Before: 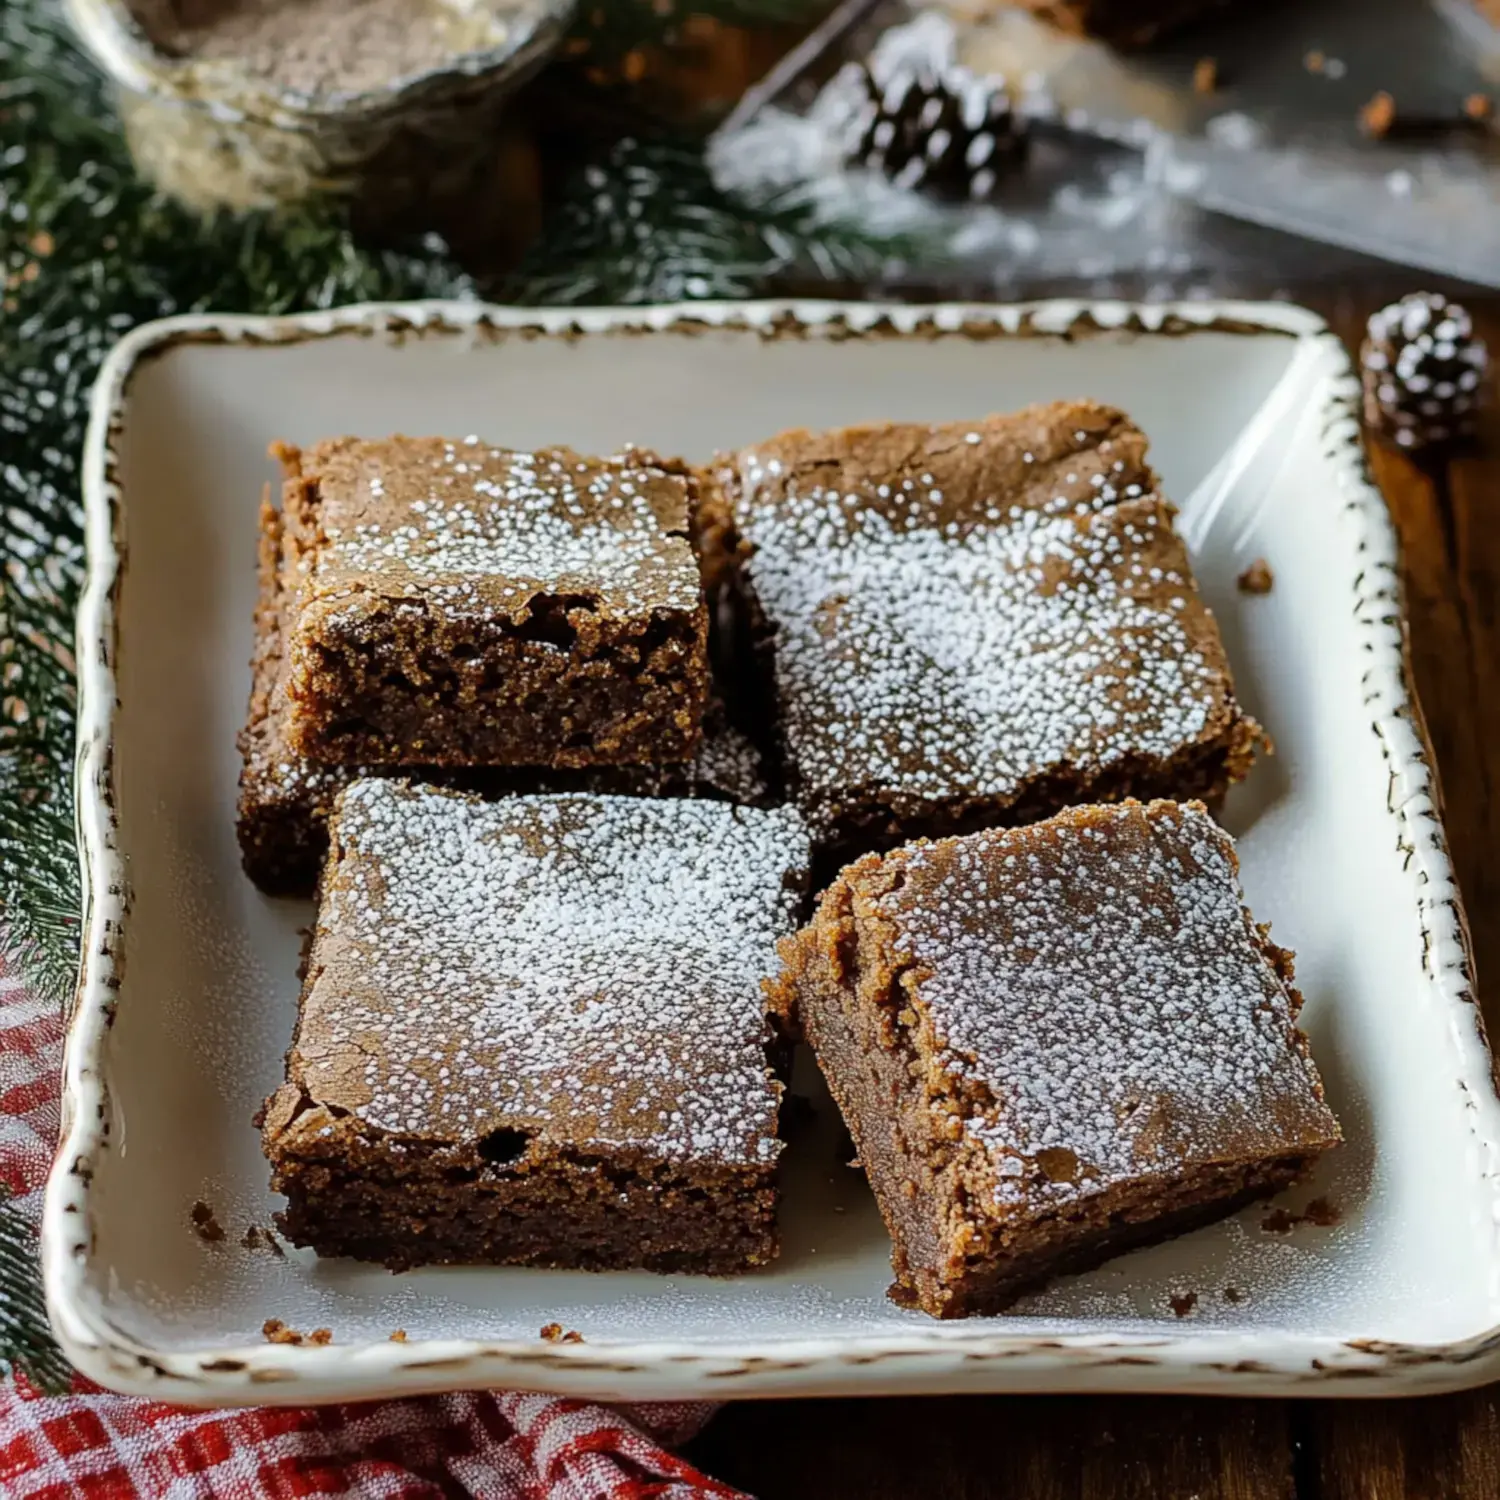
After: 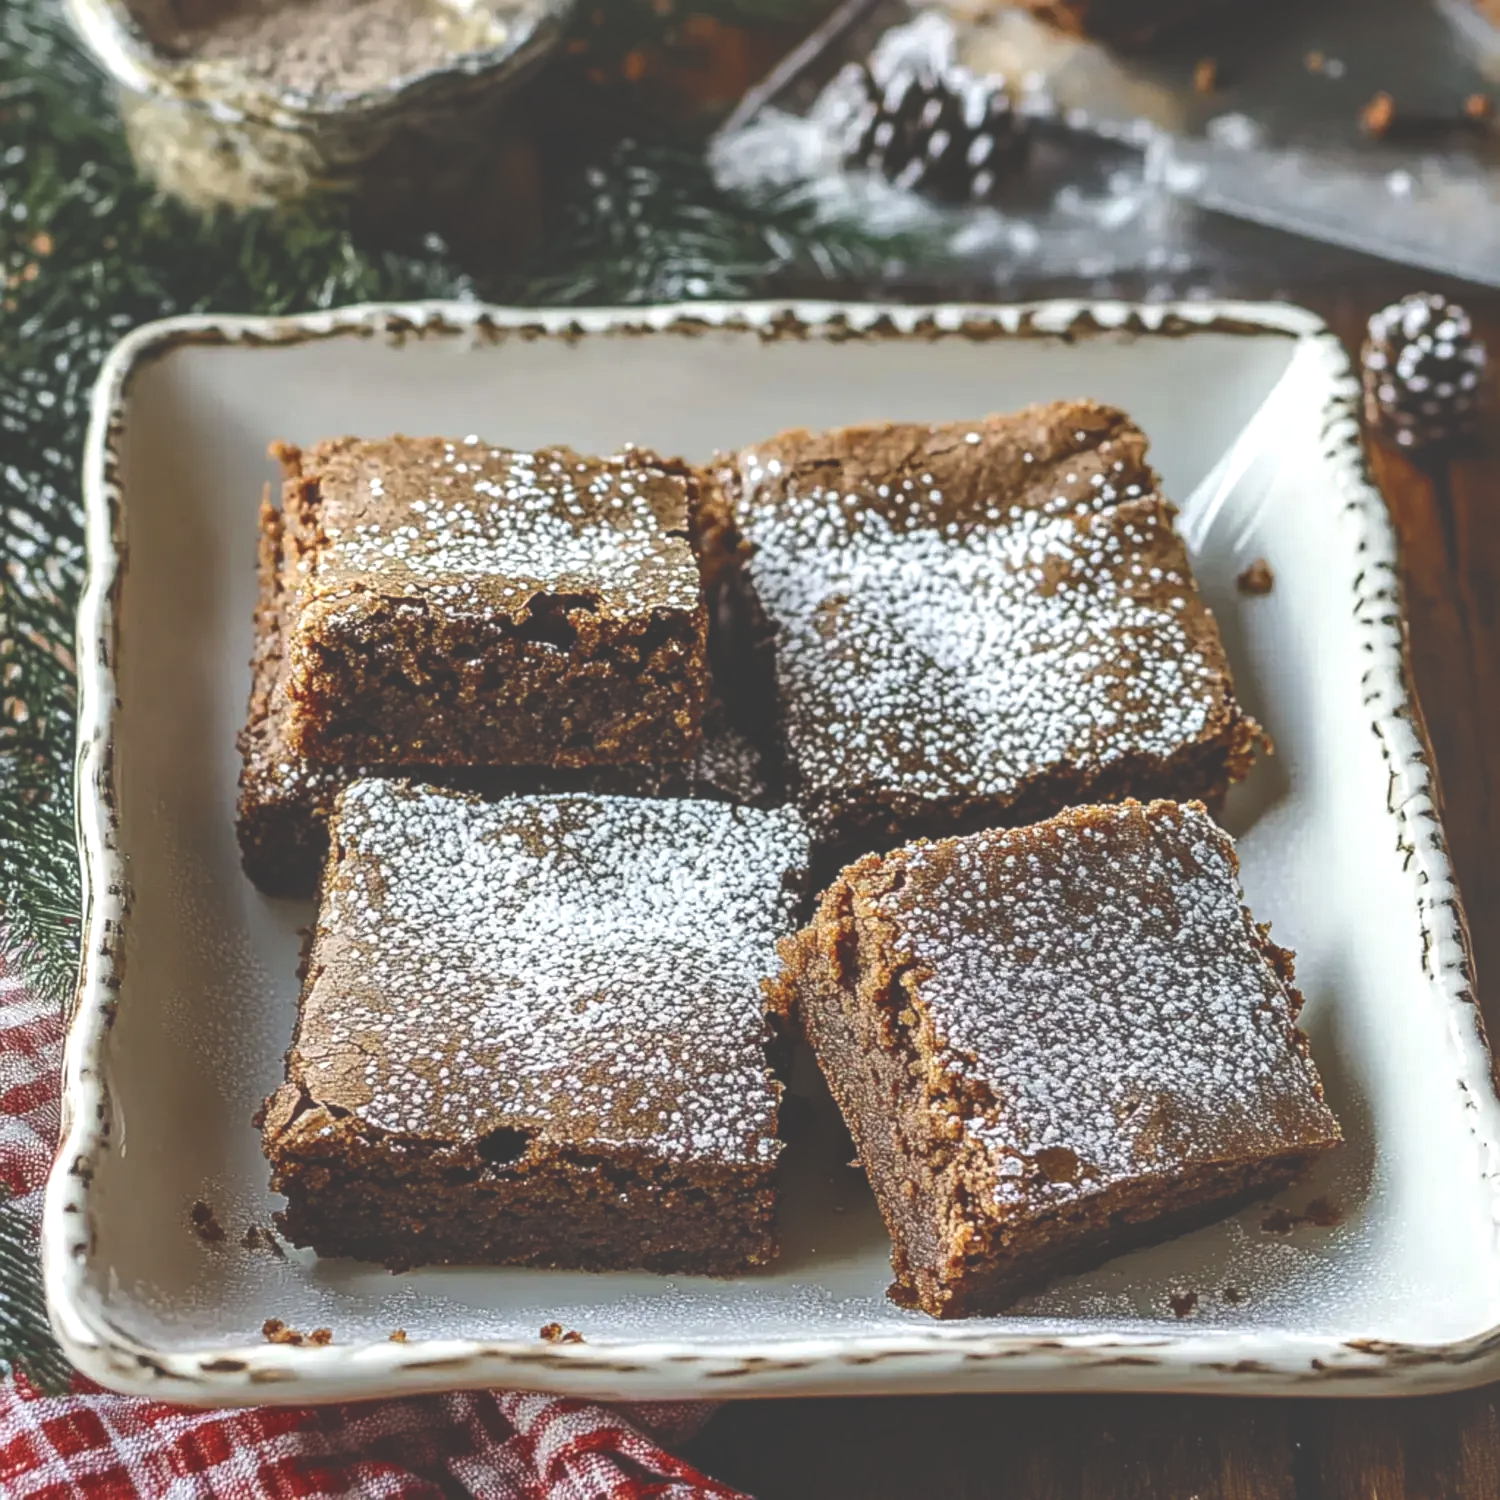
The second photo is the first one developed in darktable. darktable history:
rgb curve: curves: ch0 [(0, 0) (0.072, 0.166) (0.217, 0.293) (0.414, 0.42) (1, 1)], compensate middle gray true, preserve colors basic power
local contrast: detail 150%
exposure: black level correction -0.03, compensate highlight preservation false
